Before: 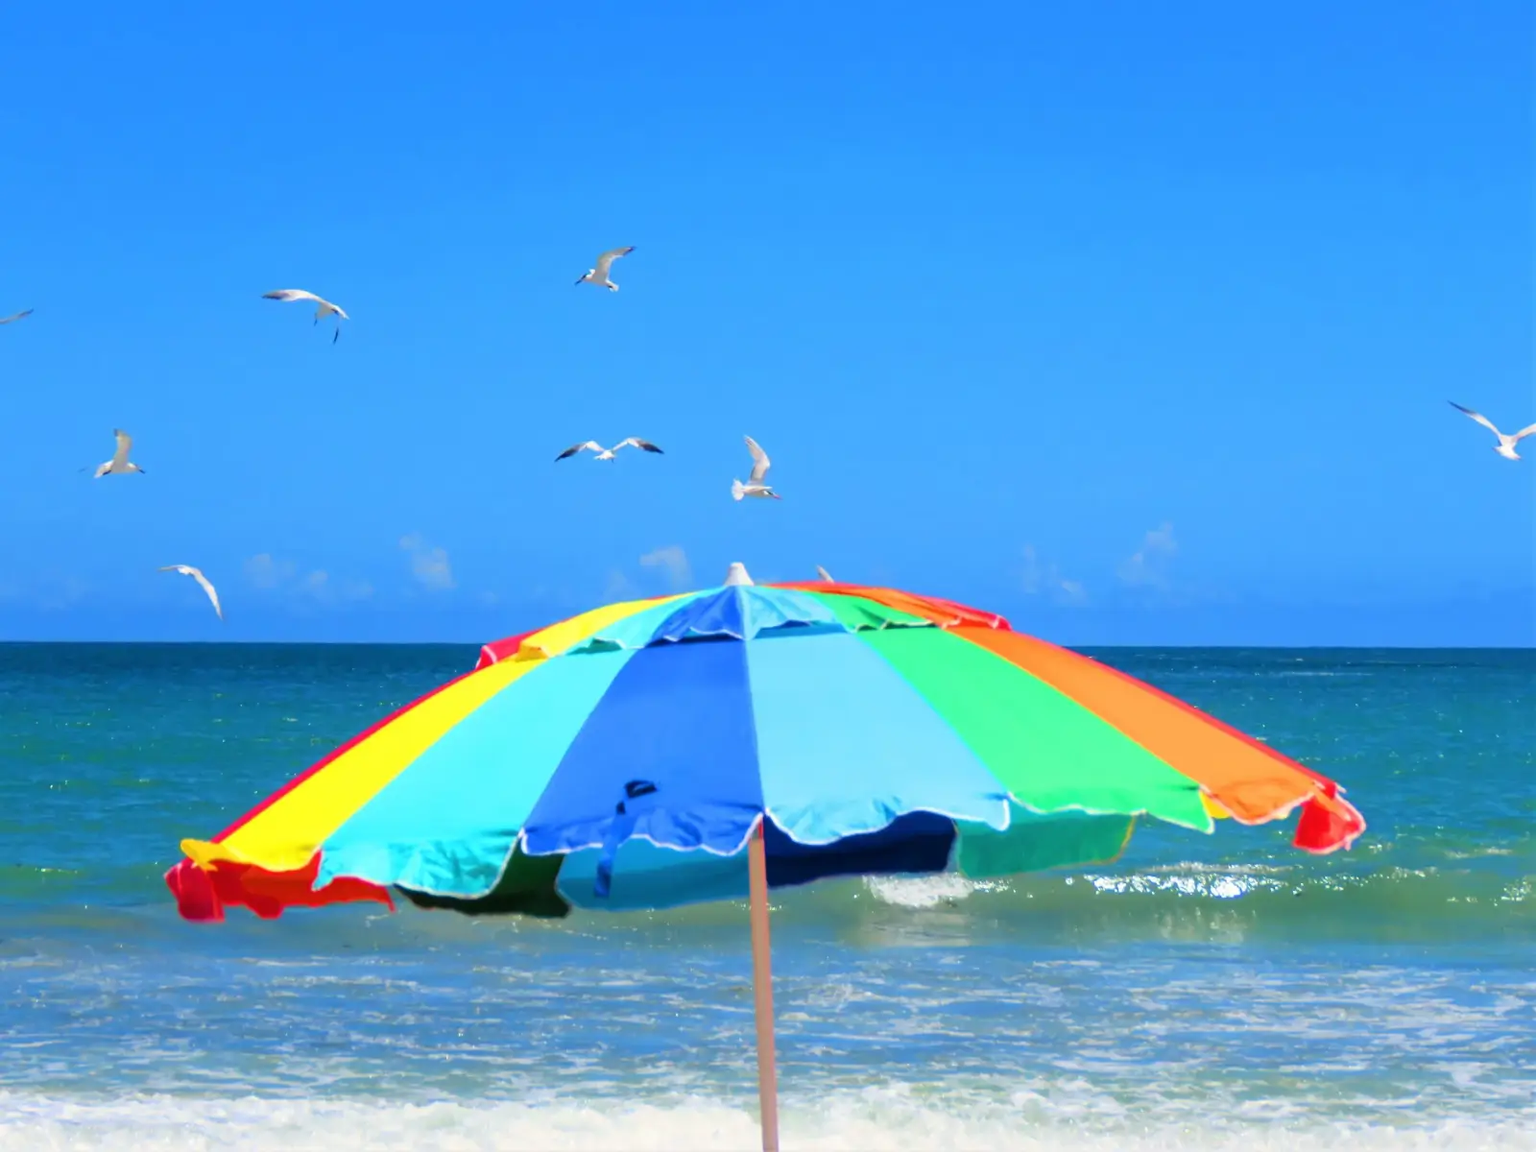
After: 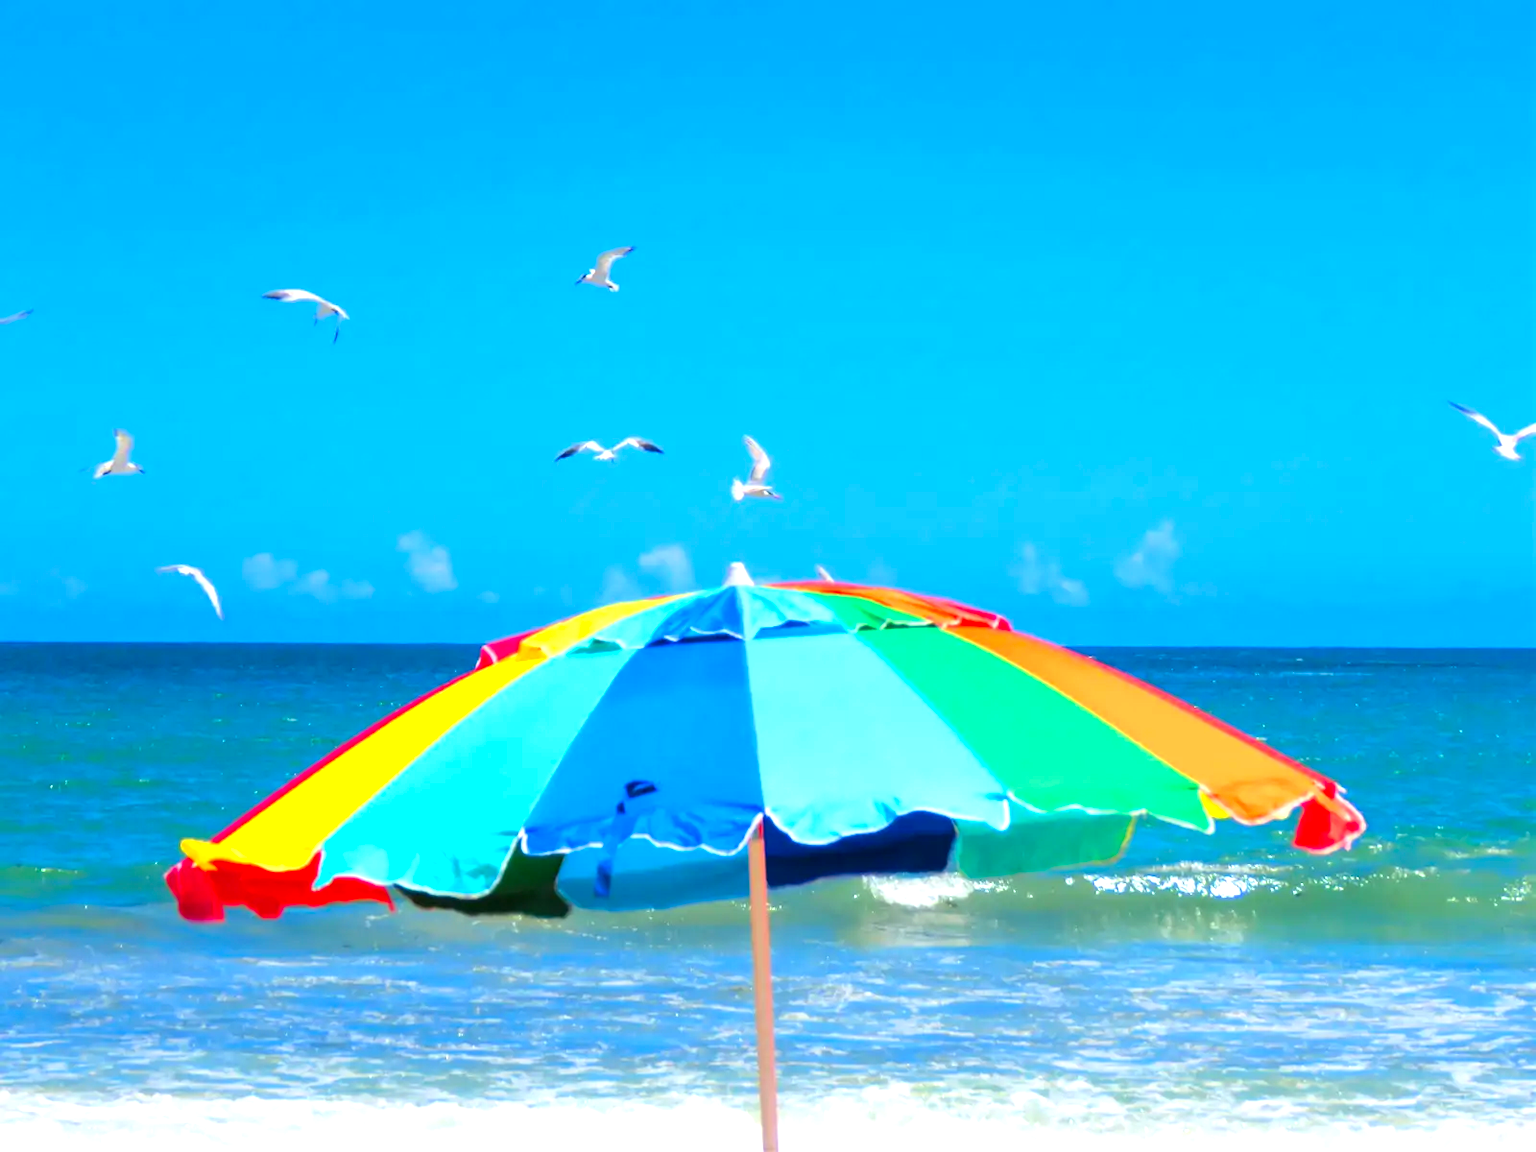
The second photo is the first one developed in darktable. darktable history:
exposure: exposure 0.6 EV, compensate highlight preservation false
contrast brightness saturation: saturation 0.18
